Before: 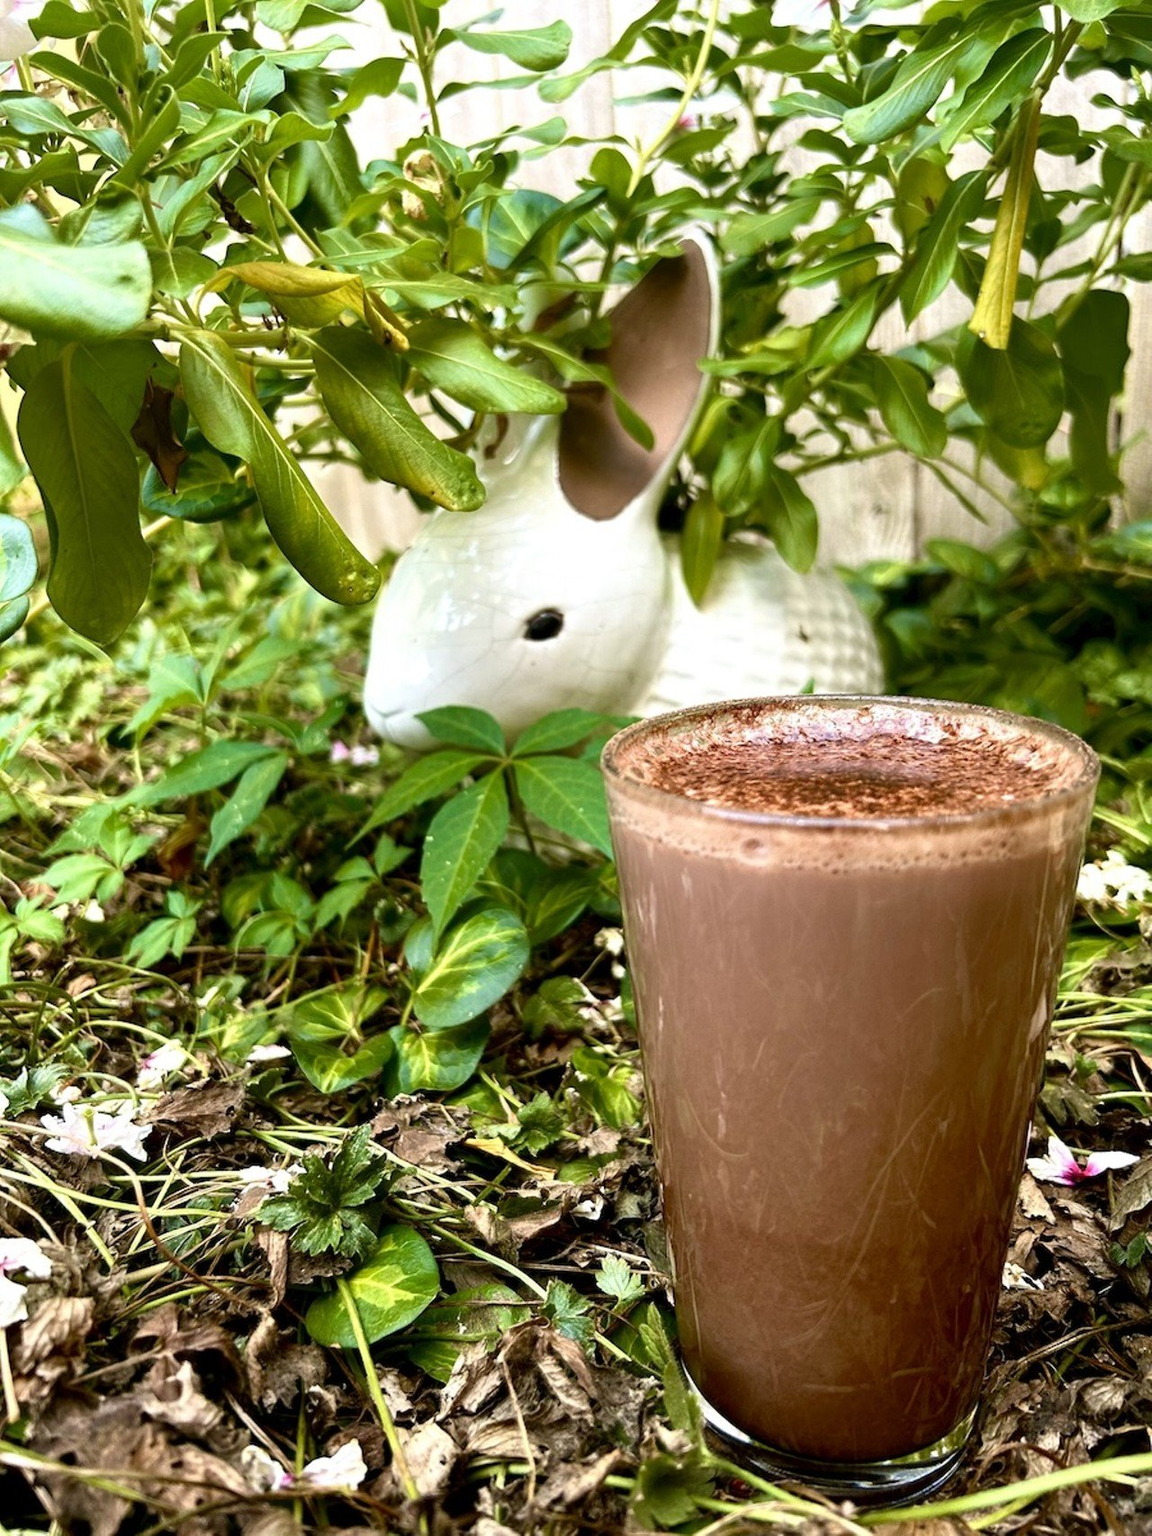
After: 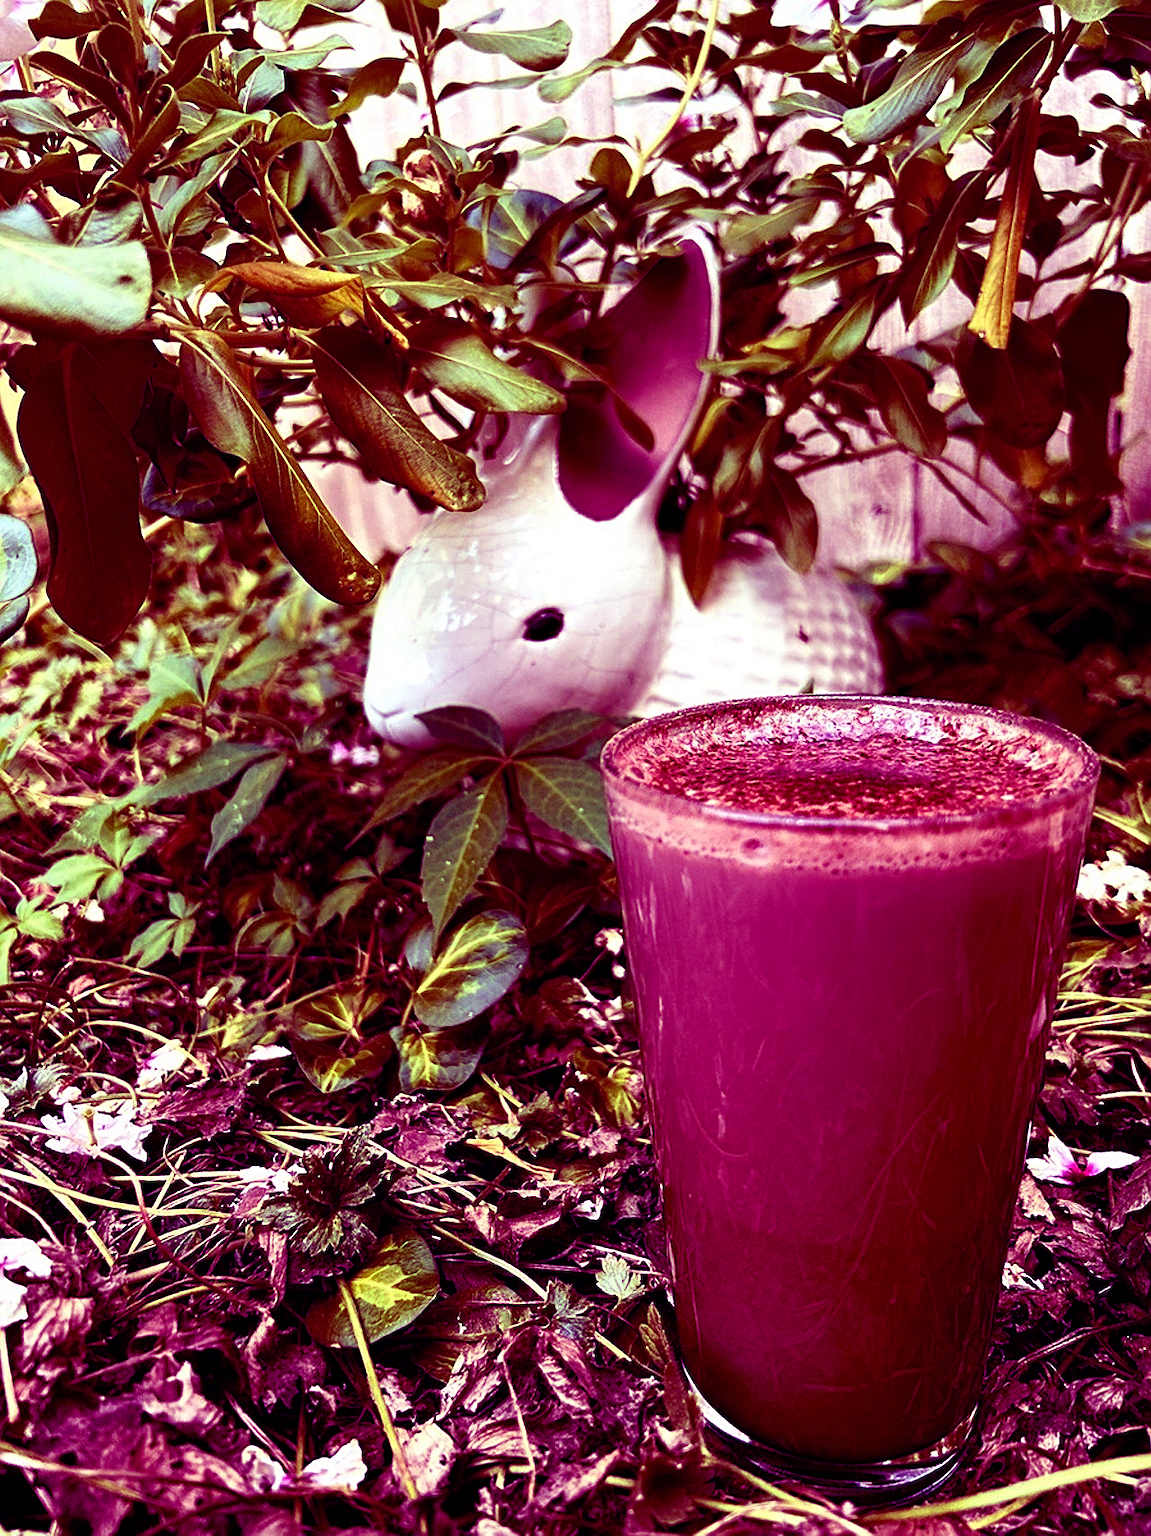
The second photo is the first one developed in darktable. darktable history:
color balance: mode lift, gamma, gain (sRGB), lift [1, 1, 0.101, 1]
sharpen: on, module defaults
